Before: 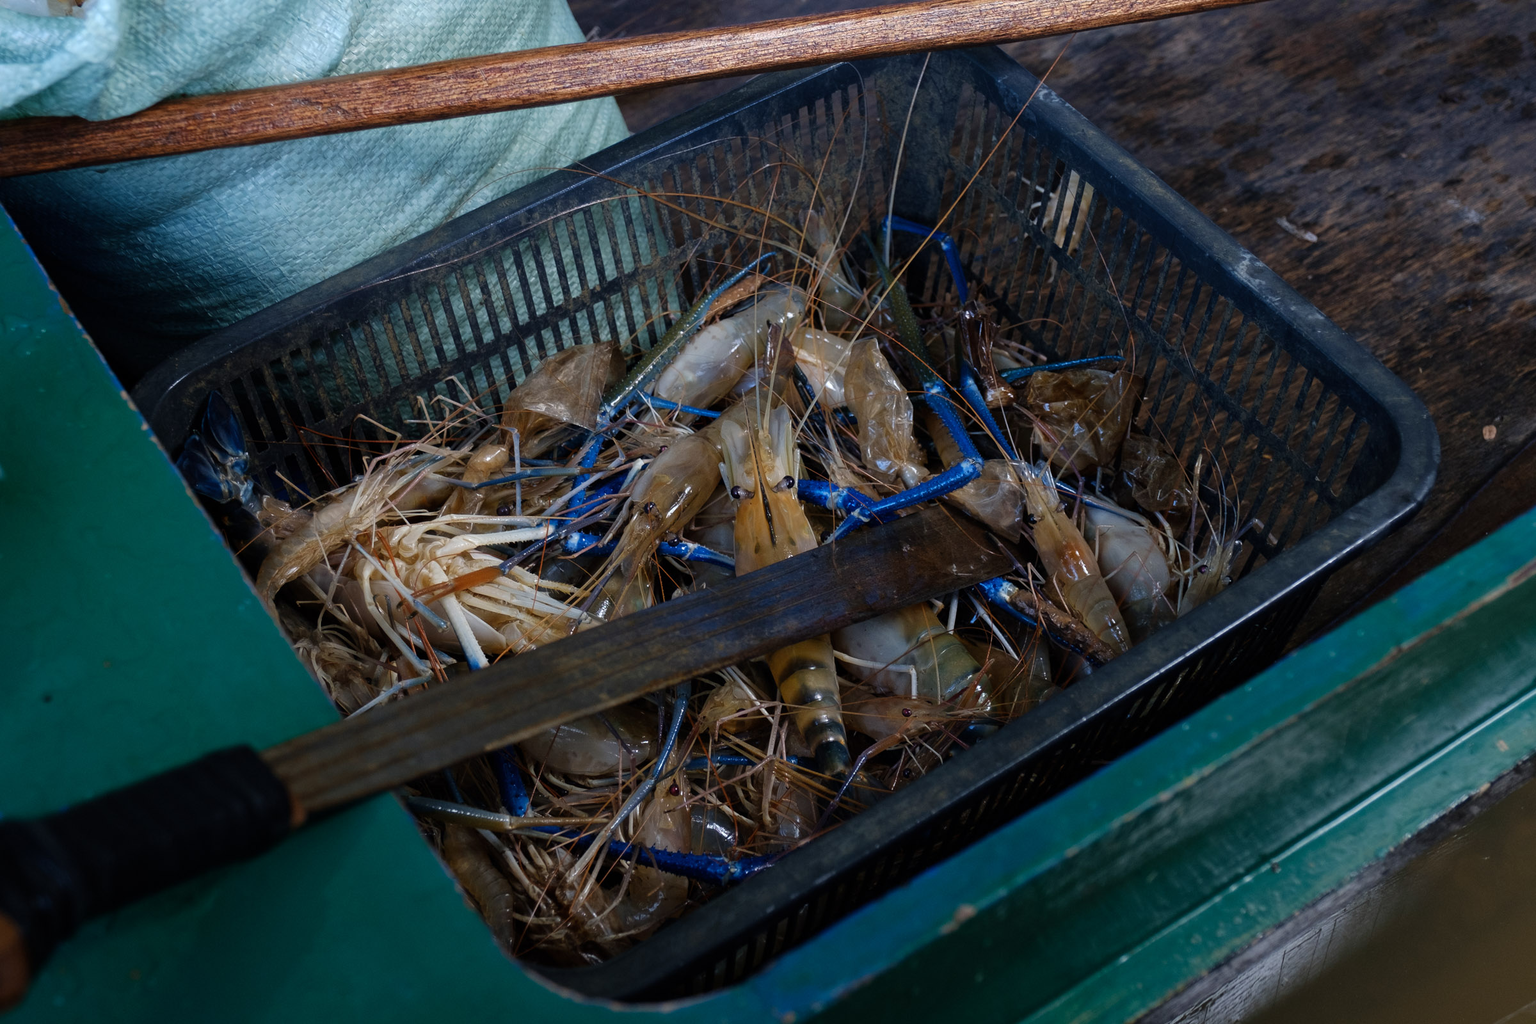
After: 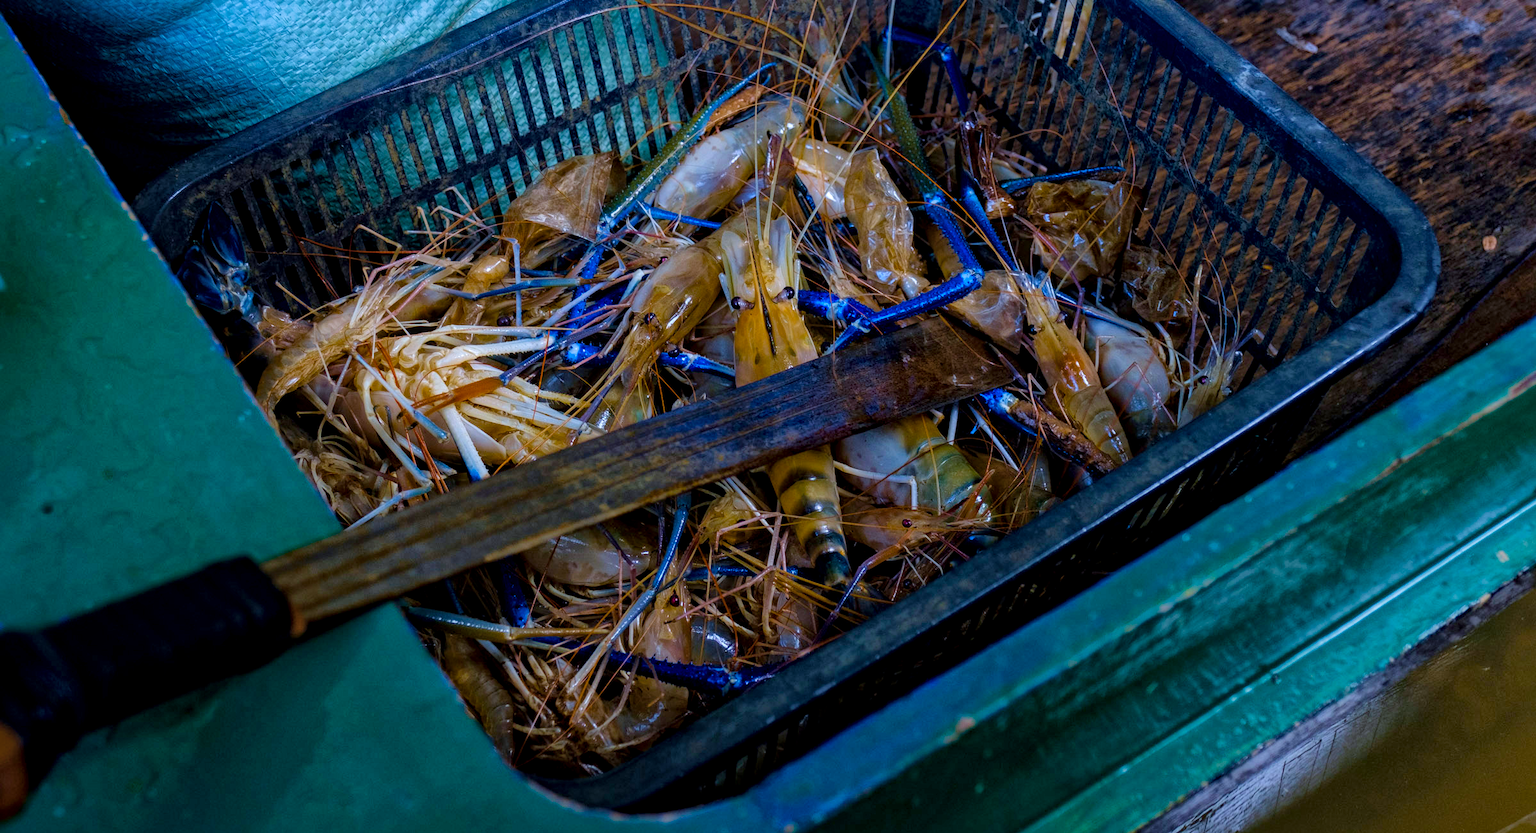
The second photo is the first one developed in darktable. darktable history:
velvia: on, module defaults
white balance: red 0.954, blue 1.079
crop and rotate: top 18.507%
global tonemap: drago (1, 100), detail 1
haze removal: compatibility mode true, adaptive false
local contrast: on, module defaults
color balance rgb: linear chroma grading › shadows -2.2%, linear chroma grading › highlights -15%, linear chroma grading › global chroma -10%, linear chroma grading › mid-tones -10%, perceptual saturation grading › global saturation 45%, perceptual saturation grading › highlights -50%, perceptual saturation grading › shadows 30%, perceptual brilliance grading › global brilliance 18%, global vibrance 45%
